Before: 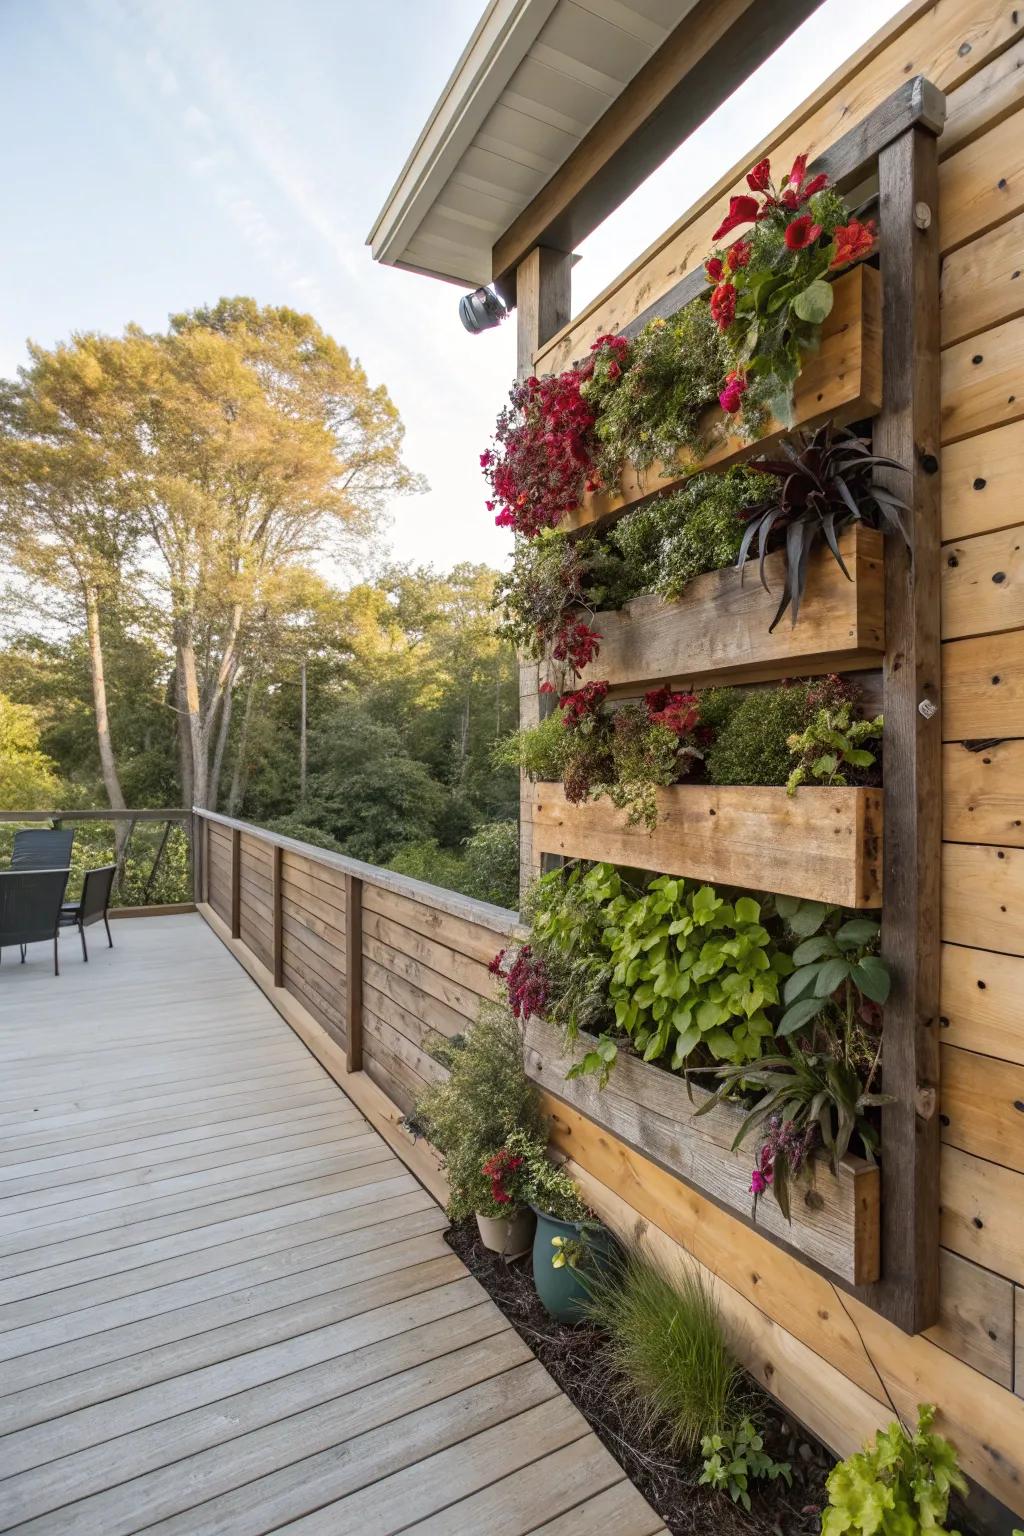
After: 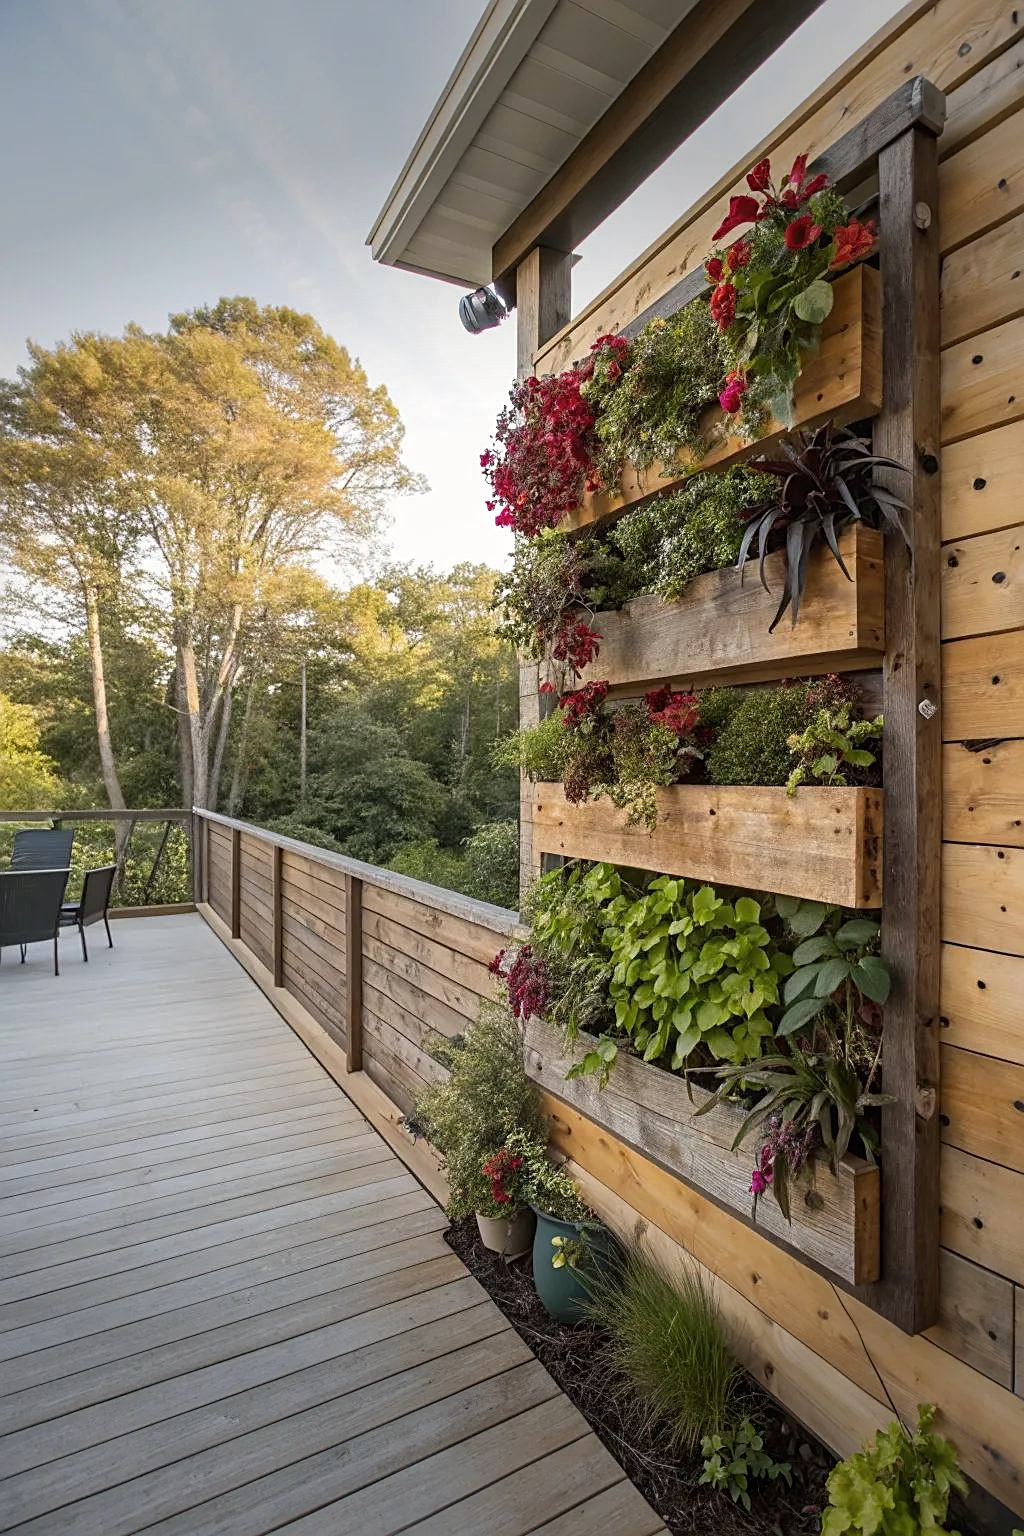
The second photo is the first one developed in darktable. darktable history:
sharpen: on, module defaults
vignetting: fall-off start 71.26%, saturation -0.022, width/height ratio 1.333
